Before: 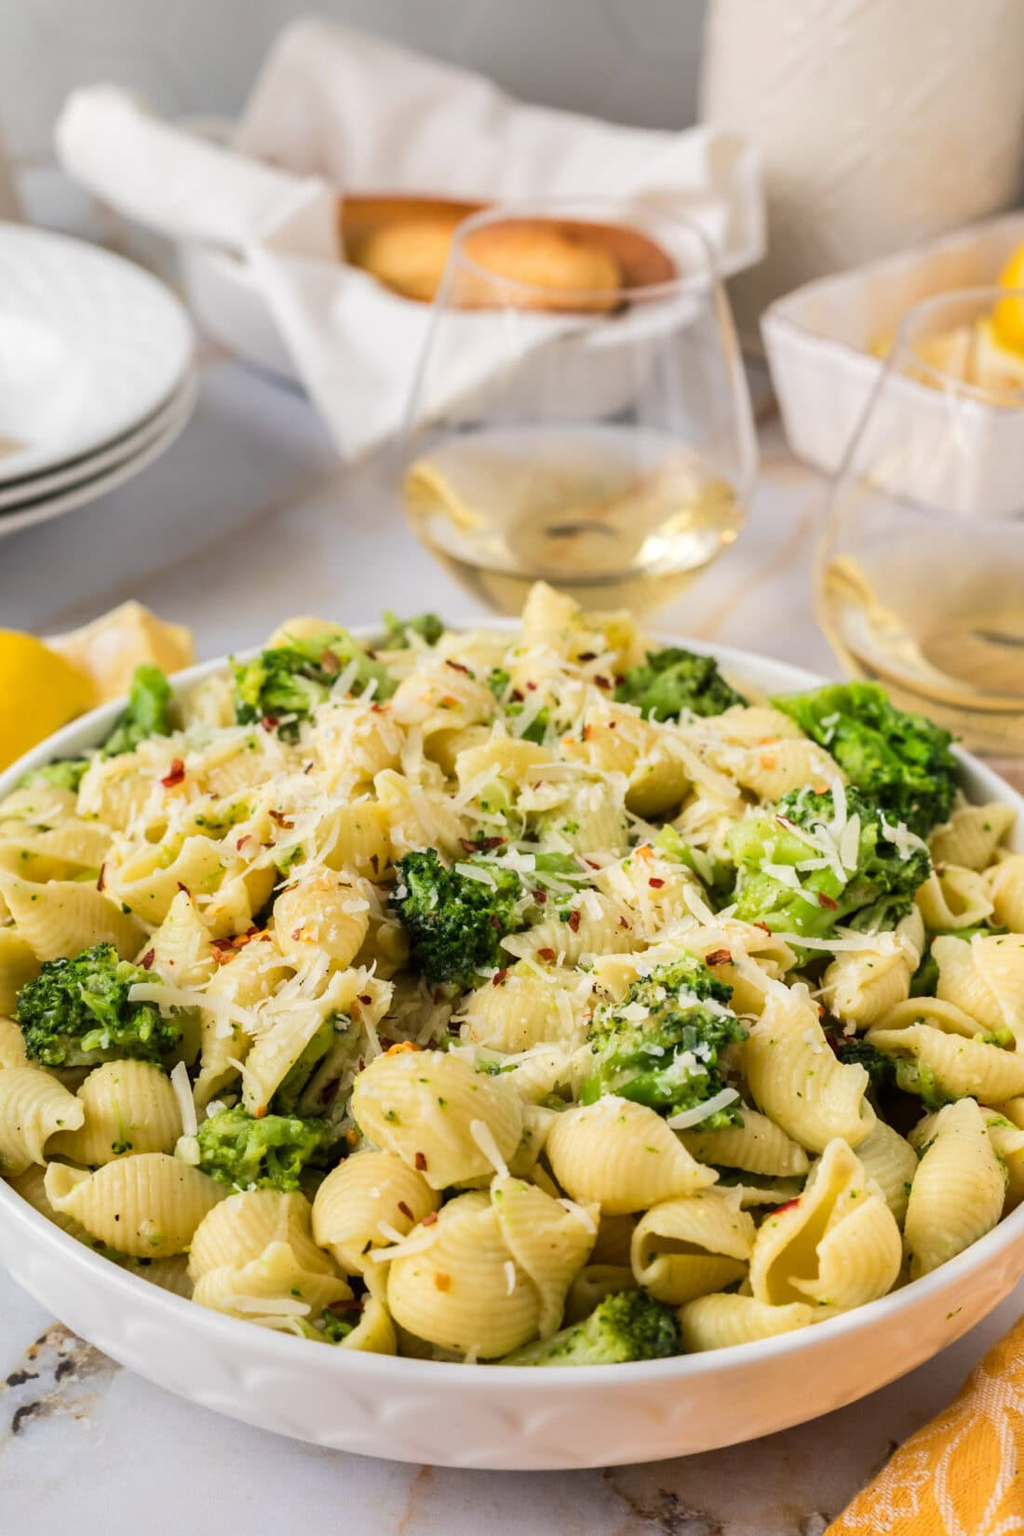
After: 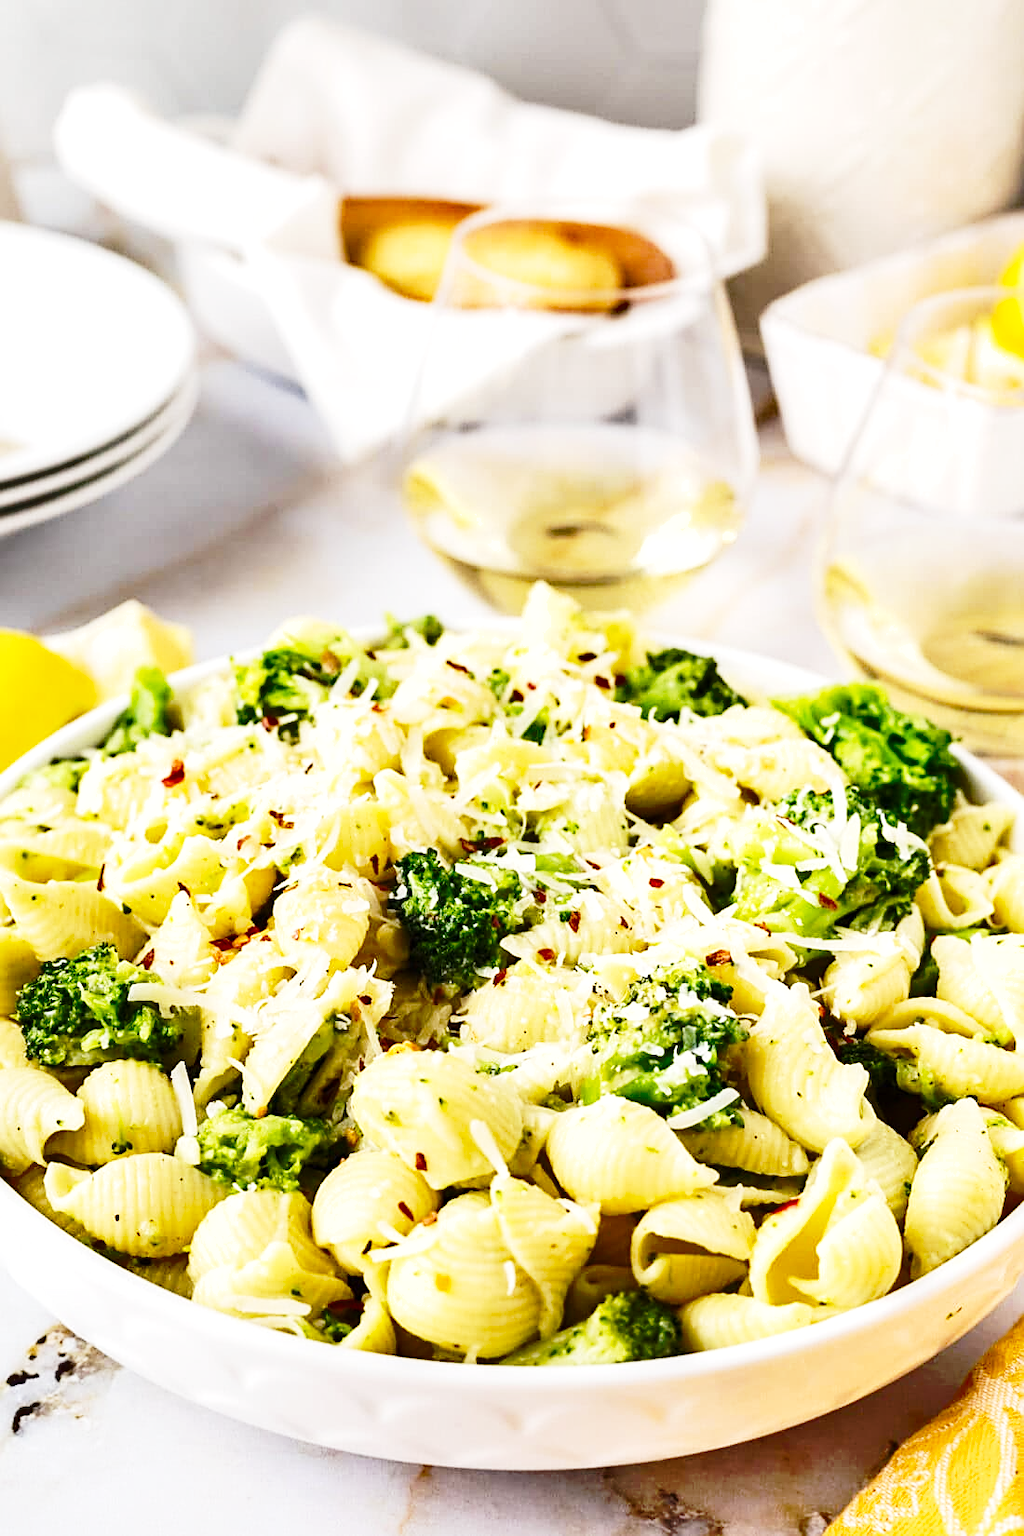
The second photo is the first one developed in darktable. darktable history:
sharpen: amount 0.564
base curve: curves: ch0 [(0, 0) (0.028, 0.03) (0.121, 0.232) (0.46, 0.748) (0.859, 0.968) (1, 1)], preserve colors none
exposure: black level correction 0, exposure 0.695 EV, compensate exposure bias true, compensate highlight preservation false
tone curve: curves: ch0 [(0, 0) (0.003, 0.003) (0.011, 0.011) (0.025, 0.025) (0.044, 0.044) (0.069, 0.069) (0.1, 0.099) (0.136, 0.135) (0.177, 0.177) (0.224, 0.224) (0.277, 0.276) (0.335, 0.334) (0.399, 0.398) (0.468, 0.467) (0.543, 0.565) (0.623, 0.641) (0.709, 0.723) (0.801, 0.81) (0.898, 0.902) (1, 1)], preserve colors none
shadows and highlights: shadows 43.72, white point adjustment -1.28, soften with gaussian
